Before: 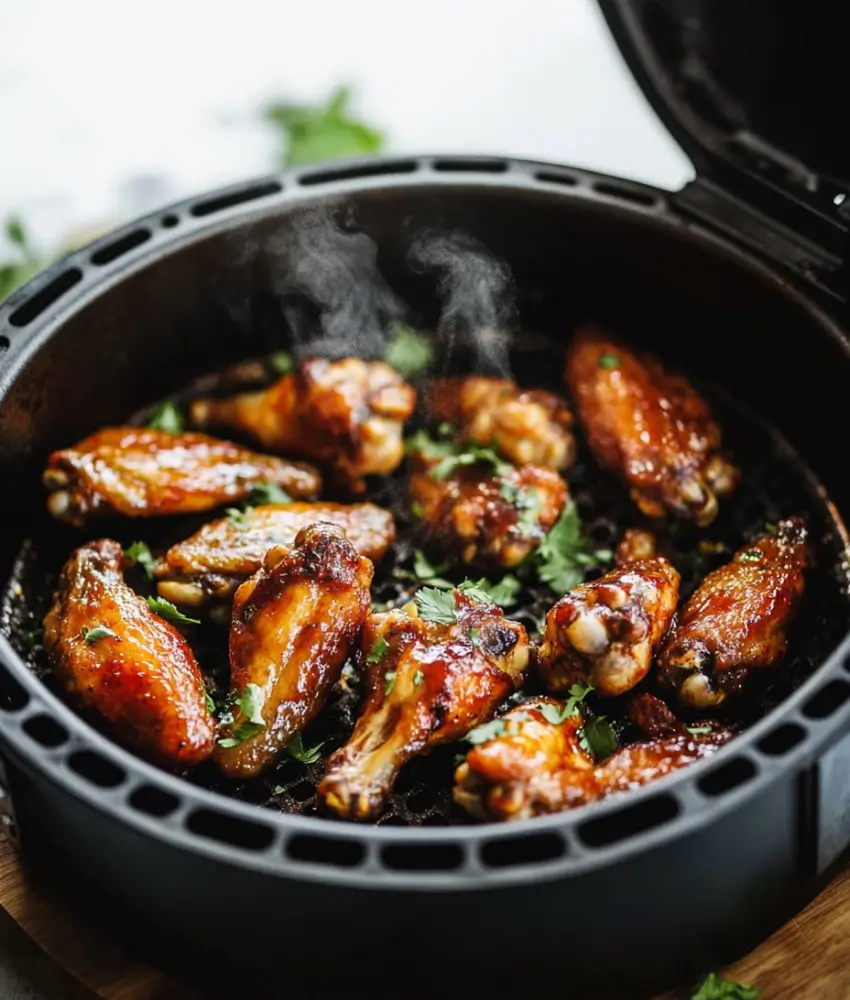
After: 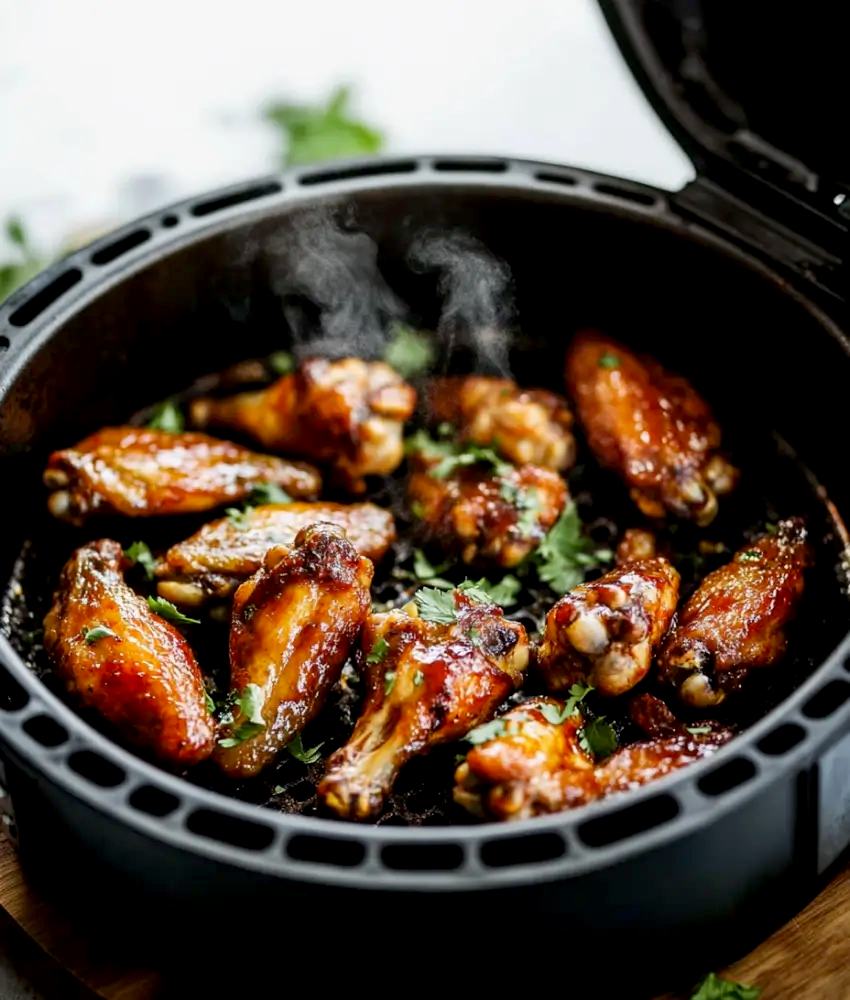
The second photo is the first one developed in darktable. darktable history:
exposure: black level correction 0.007, compensate highlight preservation false
tone equalizer: on, module defaults
